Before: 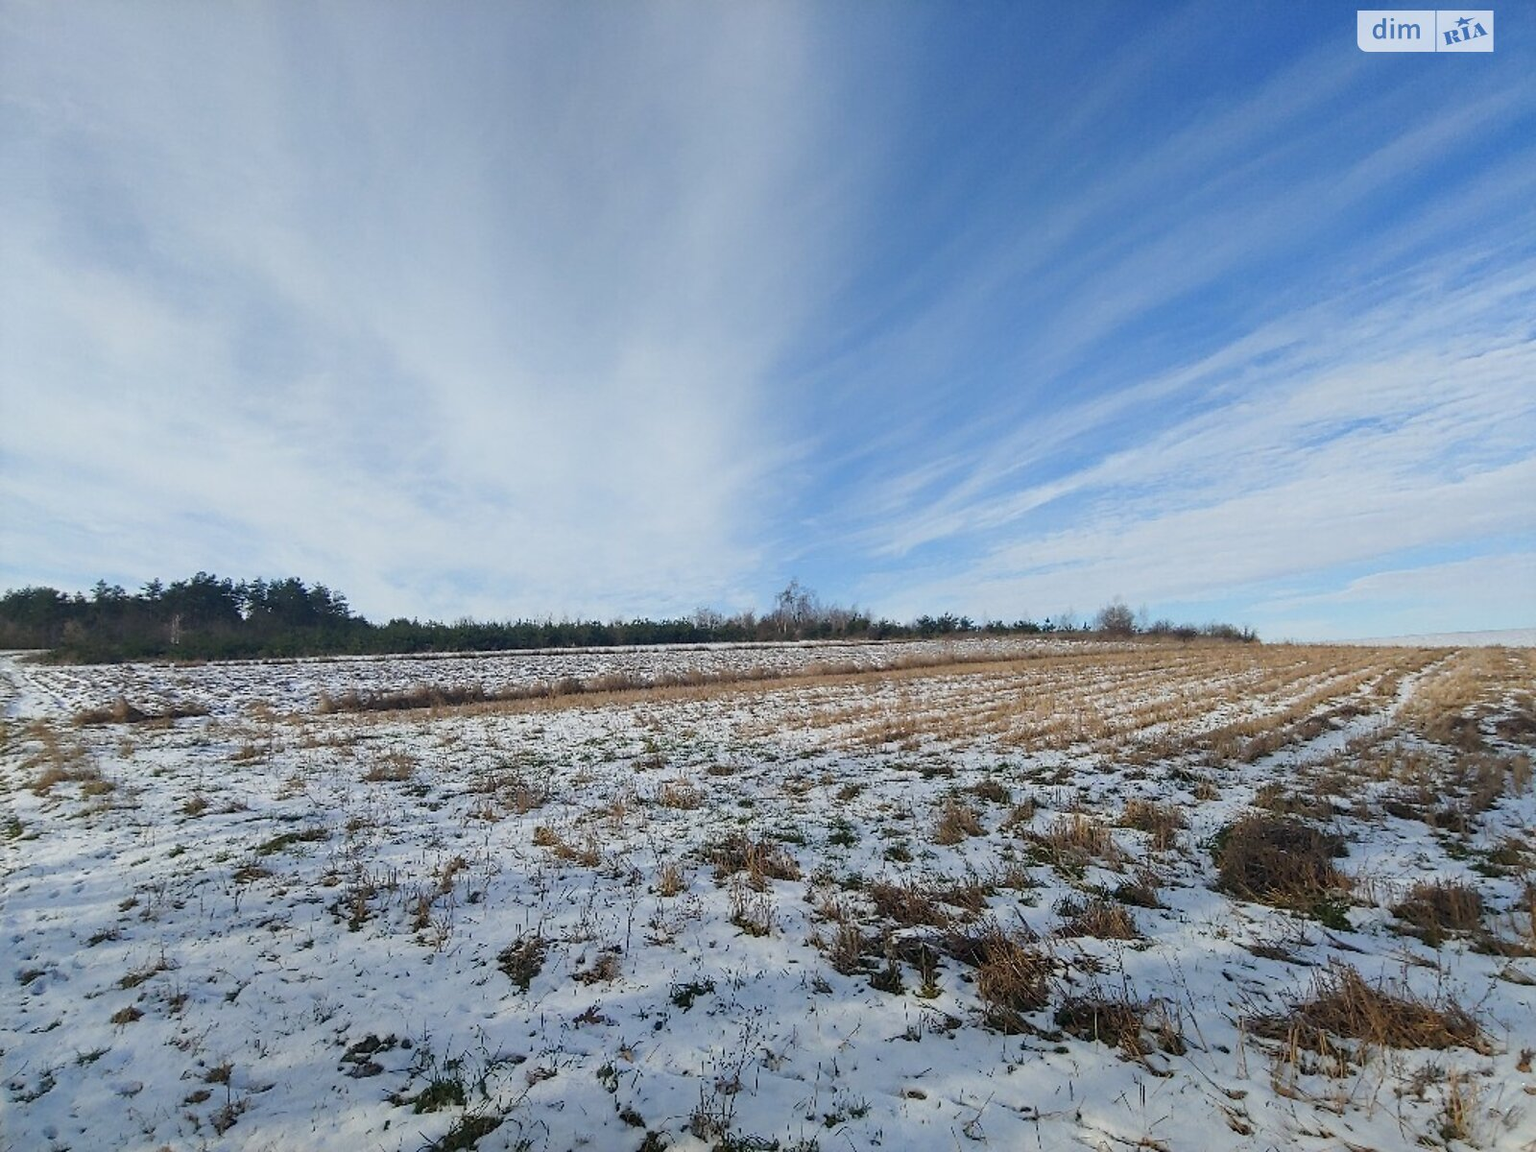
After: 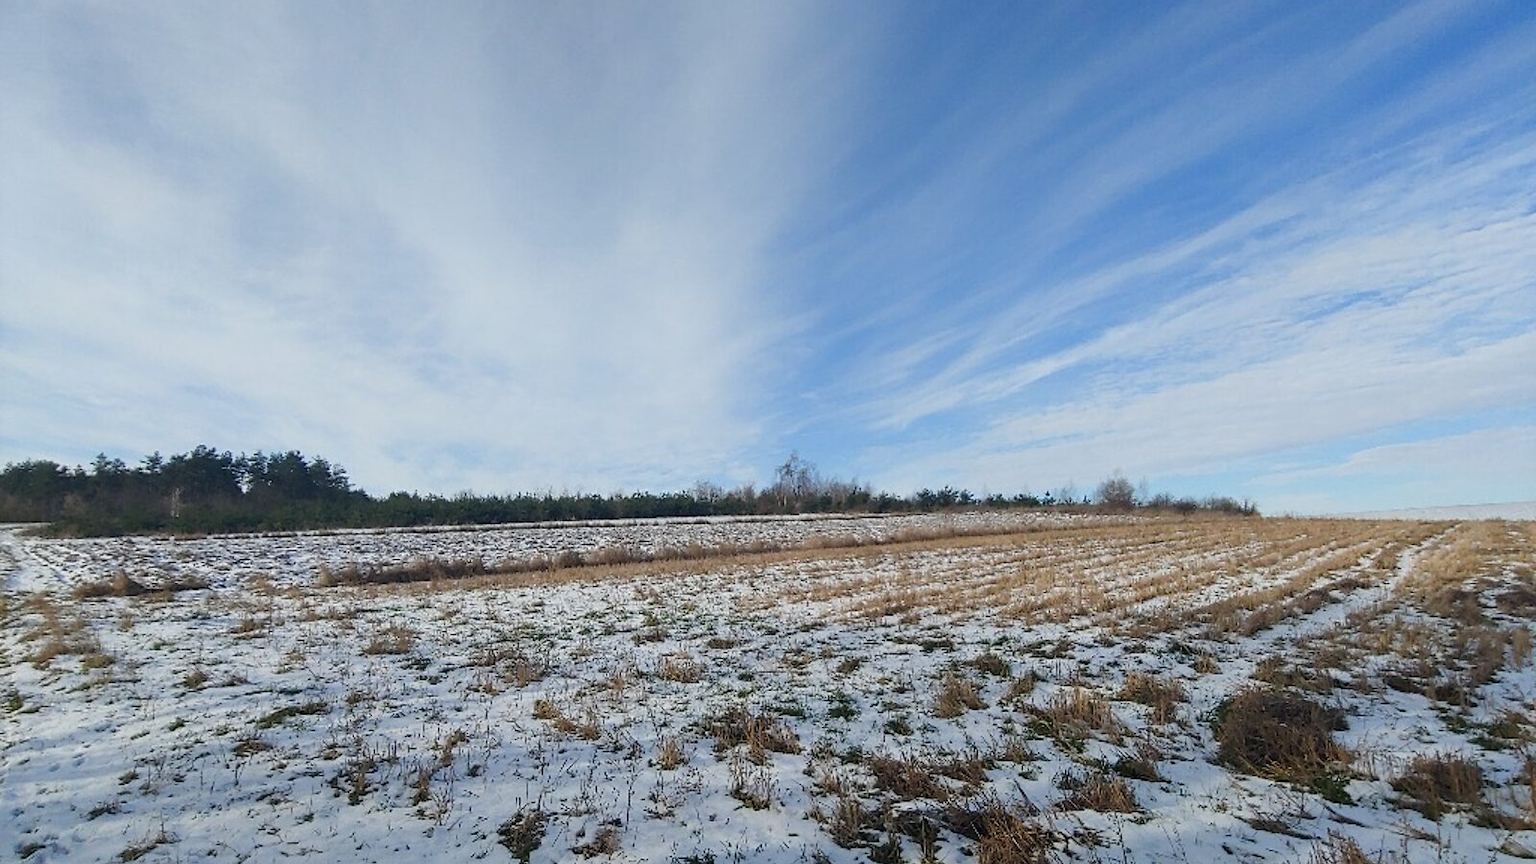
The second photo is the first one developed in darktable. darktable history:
crop: top 11.035%, bottom 13.878%
